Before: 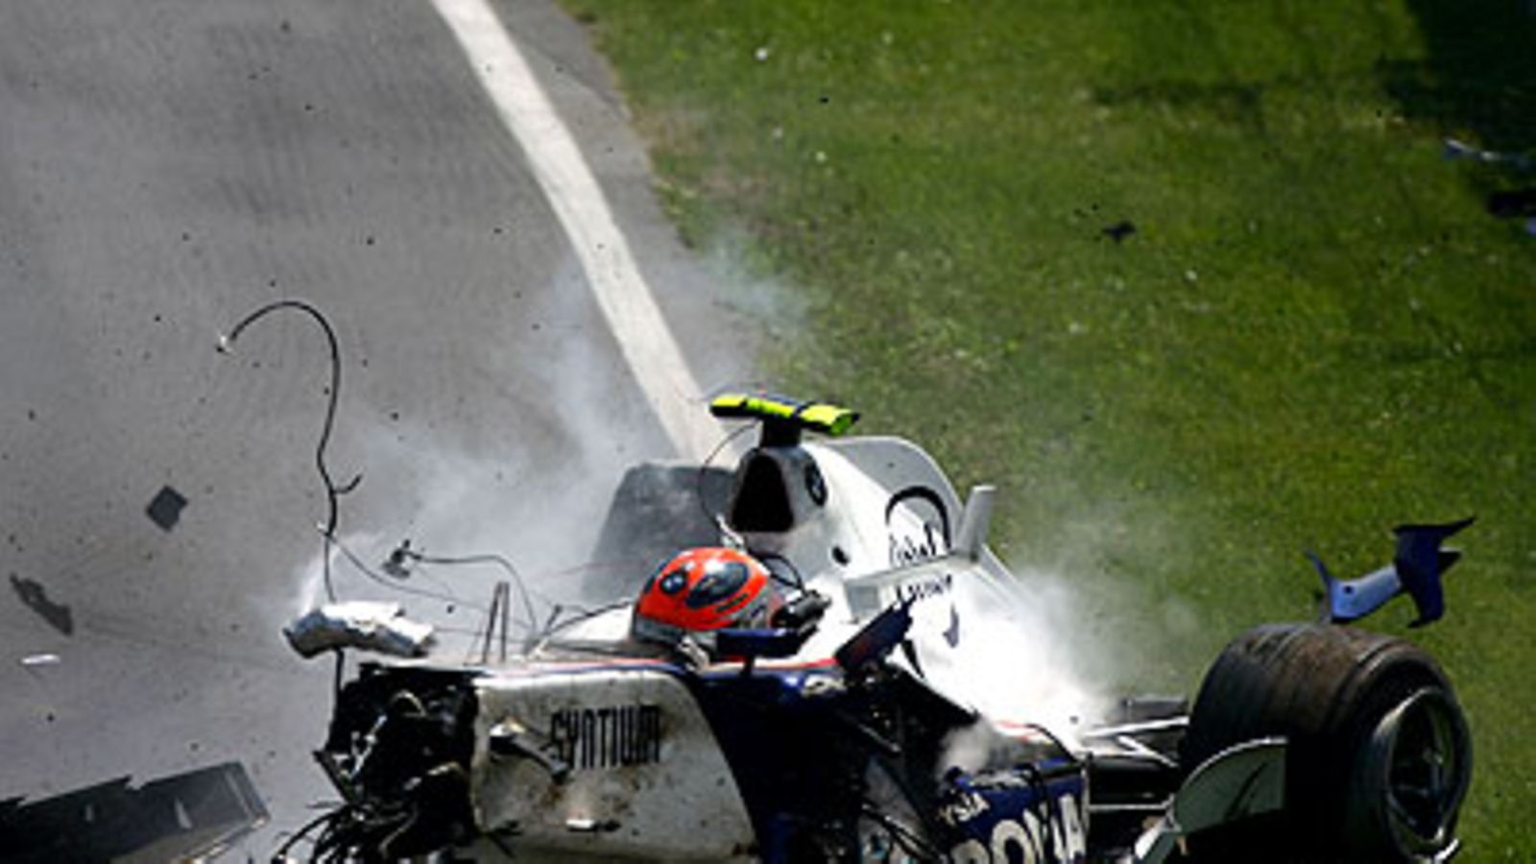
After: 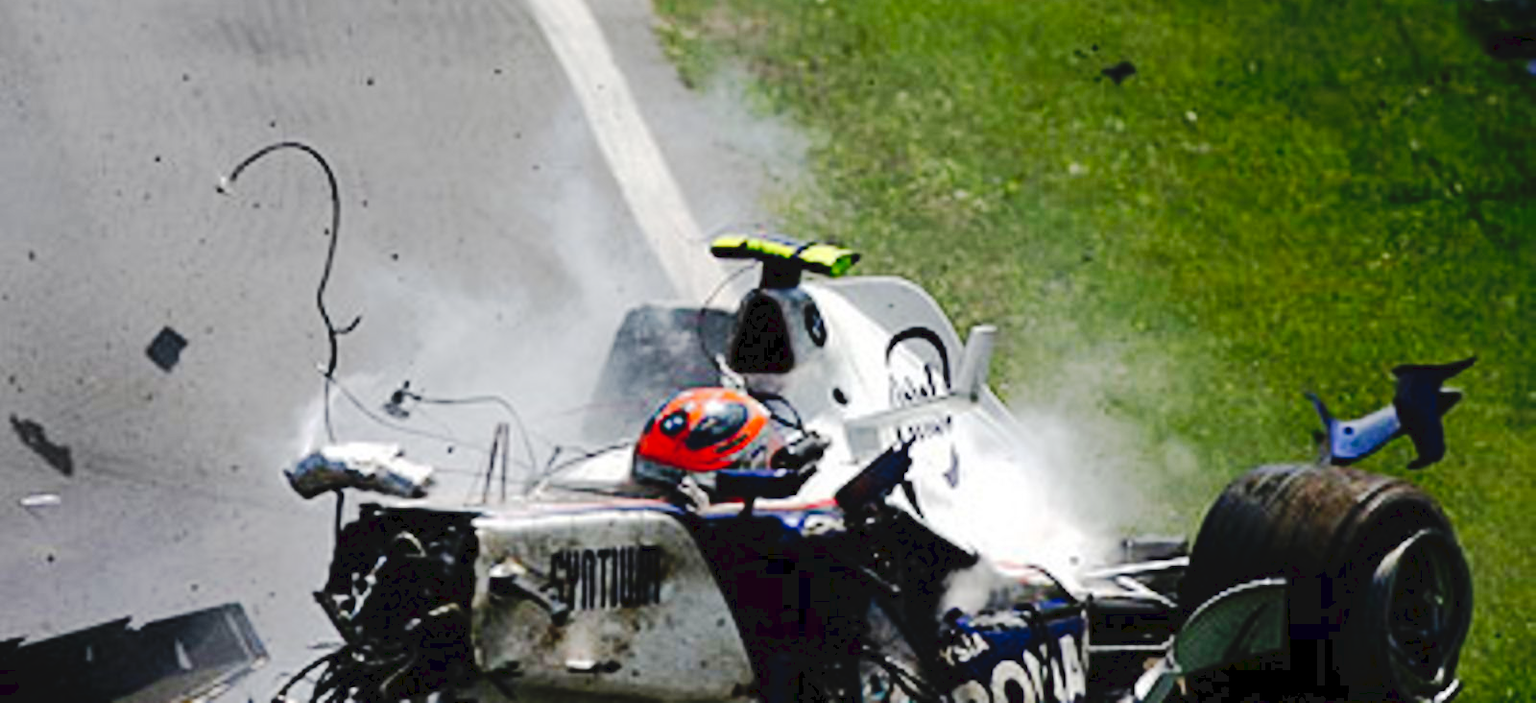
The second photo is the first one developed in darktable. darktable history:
crop and rotate: top 18.507%
tone curve: curves: ch0 [(0, 0) (0.003, 0.058) (0.011, 0.059) (0.025, 0.061) (0.044, 0.067) (0.069, 0.084) (0.1, 0.102) (0.136, 0.124) (0.177, 0.171) (0.224, 0.246) (0.277, 0.324) (0.335, 0.411) (0.399, 0.509) (0.468, 0.605) (0.543, 0.688) (0.623, 0.738) (0.709, 0.798) (0.801, 0.852) (0.898, 0.911) (1, 1)], preserve colors none
